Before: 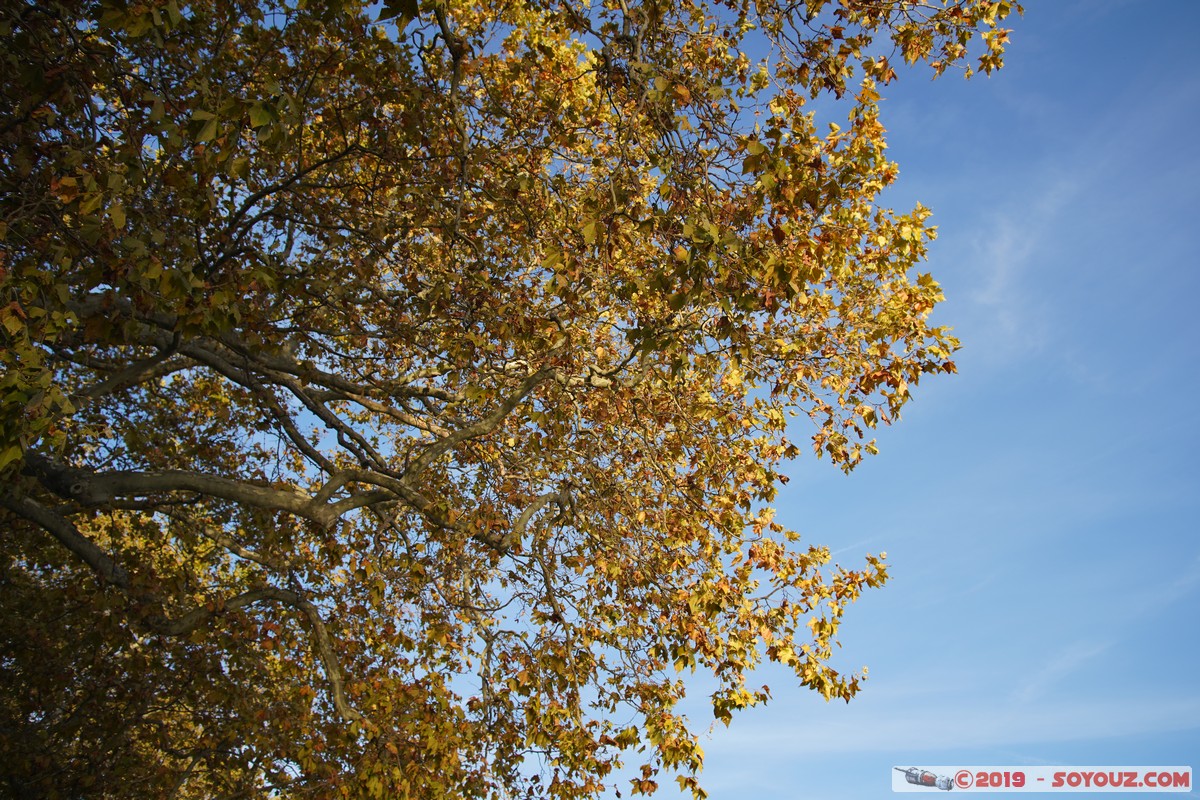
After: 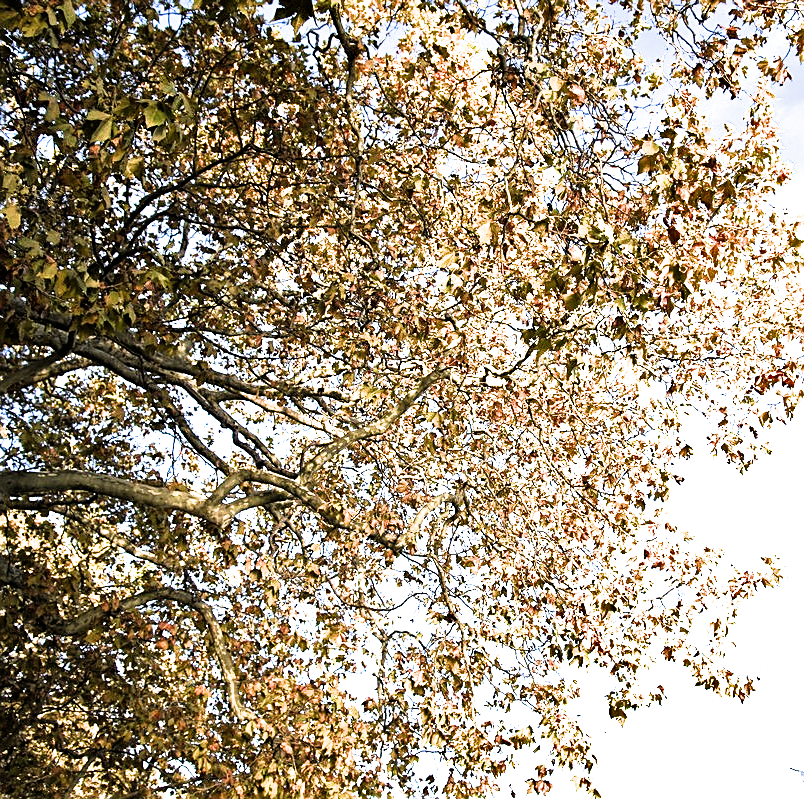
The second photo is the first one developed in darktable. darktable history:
shadows and highlights: shadows 48.91, highlights -41.97, soften with gaussian
exposure: black level correction 0, exposure 1.378 EV, compensate exposure bias true, compensate highlight preservation false
sharpen: on, module defaults
crop and rotate: left 8.812%, right 24.116%
filmic rgb: black relative exposure -8.3 EV, white relative exposure 2.23 EV, hardness 7.16, latitude 86.19%, contrast 1.708, highlights saturation mix -3.41%, shadows ↔ highlights balance -2.43%
haze removal: compatibility mode true, adaptive false
